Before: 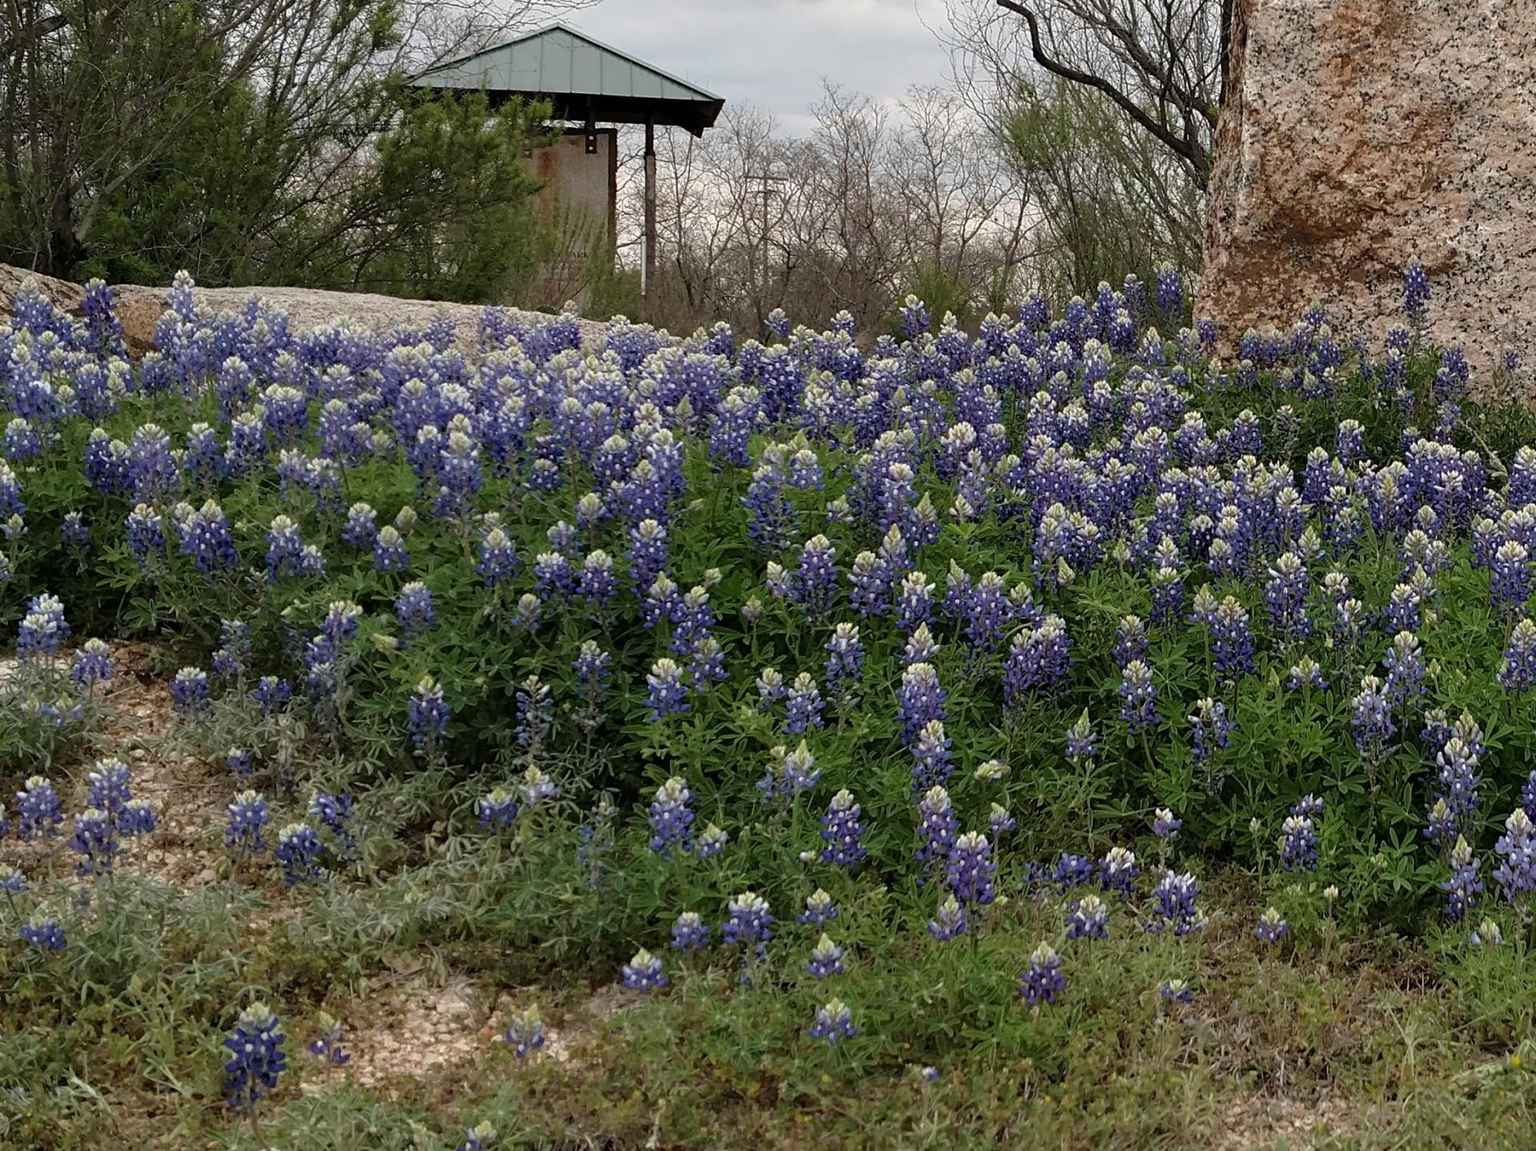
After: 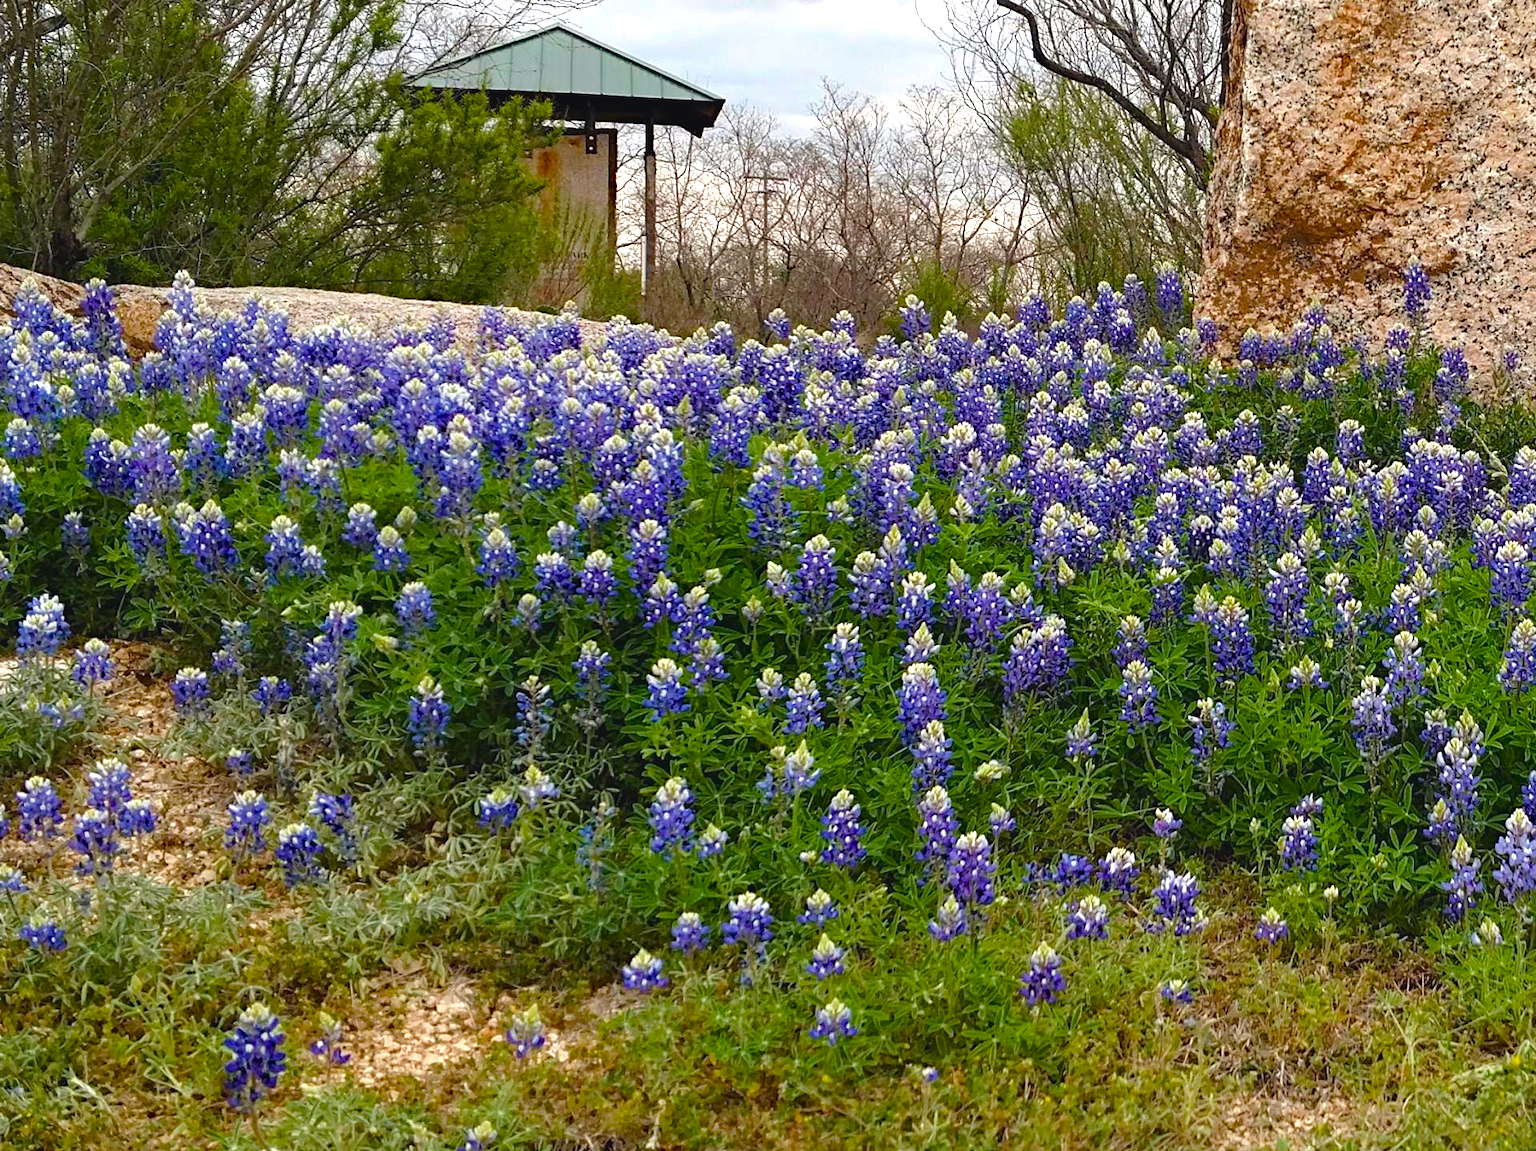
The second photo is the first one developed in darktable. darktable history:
haze removal: strength 0.301, distance 0.249, adaptive false
exposure: exposure 0.75 EV, compensate highlight preservation false
color balance rgb: shadows lift › chroma 2.965%, shadows lift › hue 280.61°, global offset › luminance 0.481%, global offset › hue 58.28°, perceptual saturation grading › global saturation 44.344%, perceptual saturation grading › highlights -25.228%, perceptual saturation grading › shadows 49.681%, global vibrance 20%
